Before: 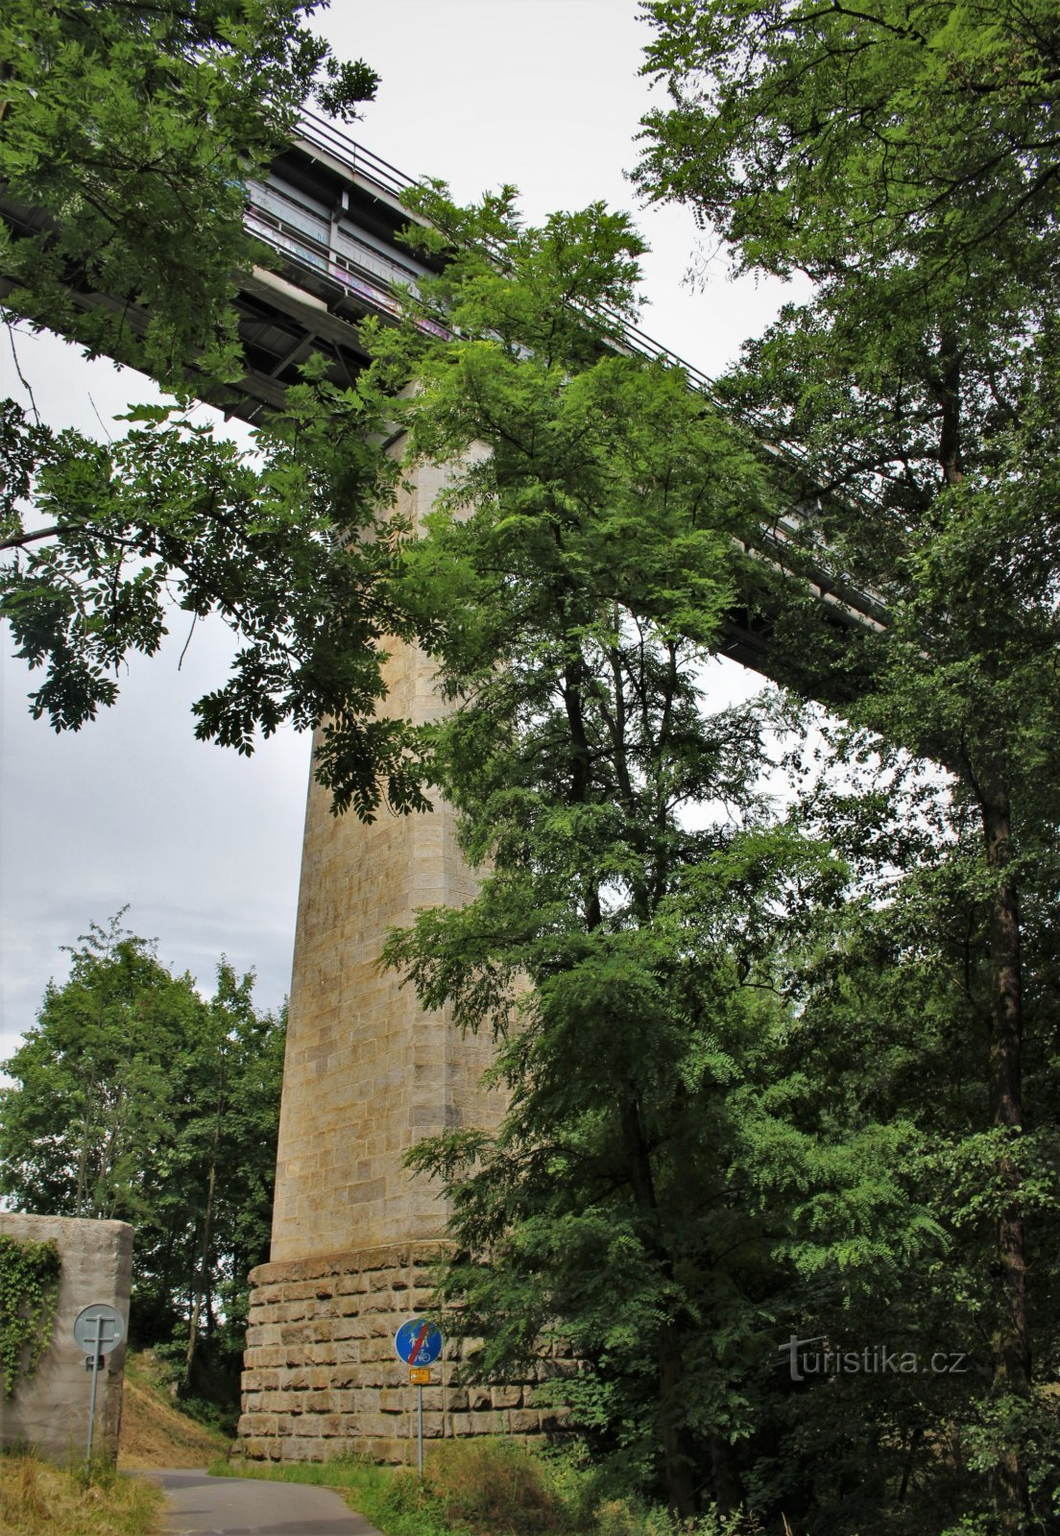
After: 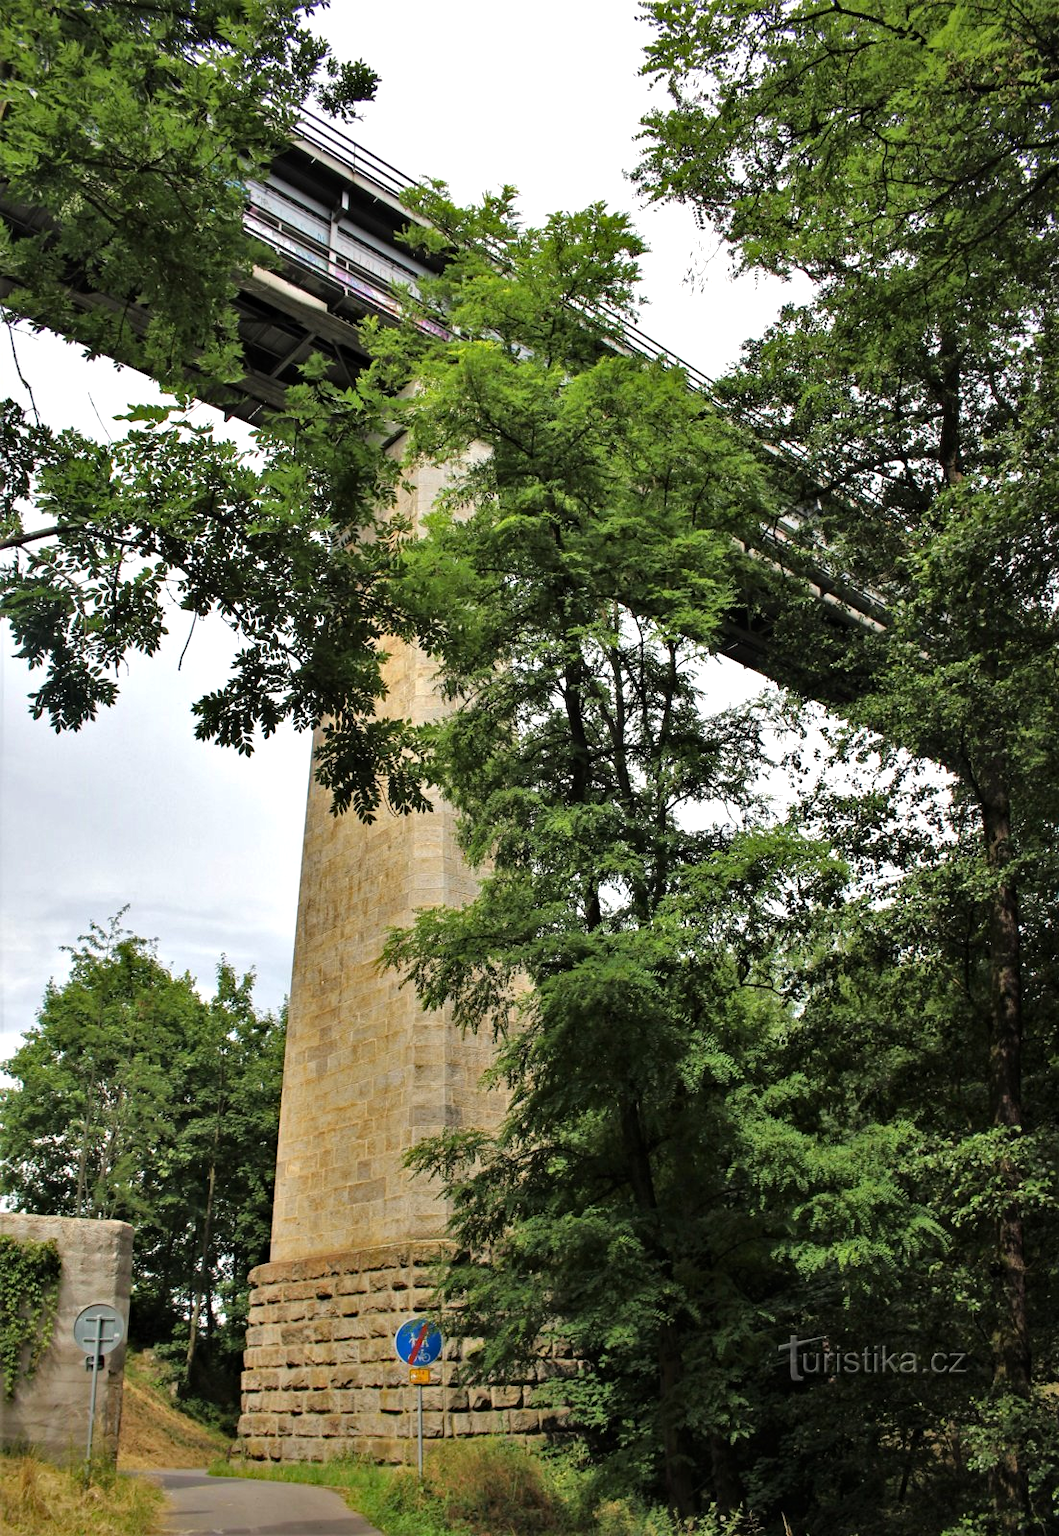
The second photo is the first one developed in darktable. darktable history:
haze removal: compatibility mode true, adaptive false
exposure: exposure 0.126 EV, compensate highlight preservation false
color calibration: x 0.341, y 0.355, temperature 5146.68 K
tone equalizer: -8 EV -0.436 EV, -7 EV -0.389 EV, -6 EV -0.303 EV, -5 EV -0.251 EV, -3 EV 0.246 EV, -2 EV 0.339 EV, -1 EV 0.387 EV, +0 EV 0.402 EV
